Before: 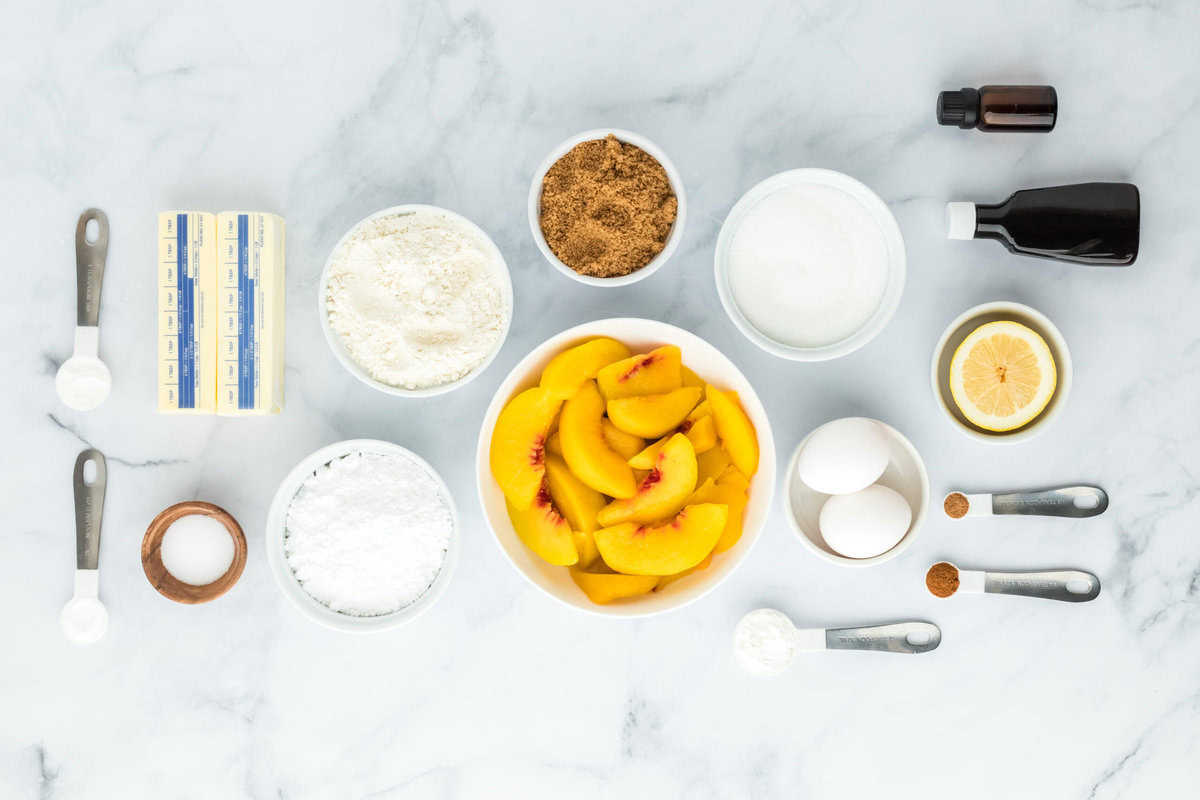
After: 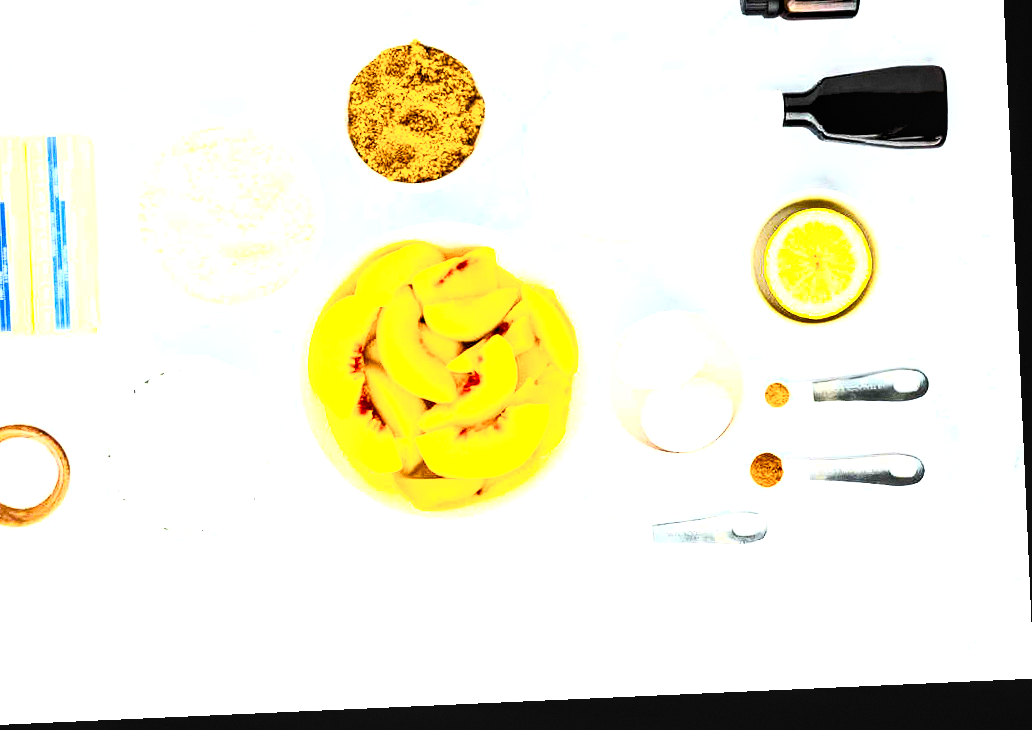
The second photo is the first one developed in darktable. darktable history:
crop: left 16.315%, top 14.246%
levels: black 3.83%, white 90.64%, levels [0.044, 0.416, 0.908]
grain: coarseness 7.08 ISO, strength 21.67%, mid-tones bias 59.58%
color balance rgb: linear chroma grading › global chroma 9%, perceptual saturation grading › global saturation 36%, perceptual brilliance grading › global brilliance 15%, perceptual brilliance grading › shadows -35%, global vibrance 15%
local contrast: highlights 83%, shadows 81%
filmic rgb: black relative exposure -7.65 EV, white relative exposure 4.56 EV, hardness 3.61, color science v6 (2022)
contrast brightness saturation: contrast 0.62, brightness 0.34, saturation 0.14
rotate and perspective: rotation -2.56°, automatic cropping off
